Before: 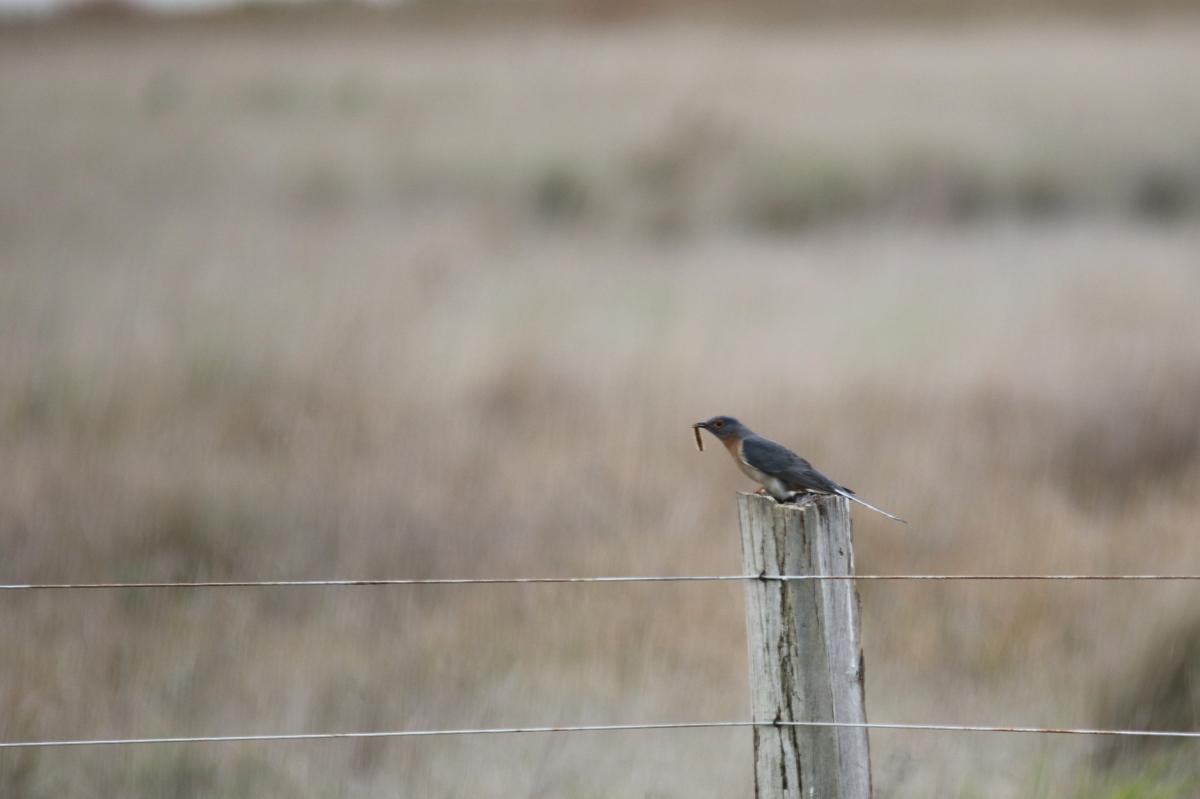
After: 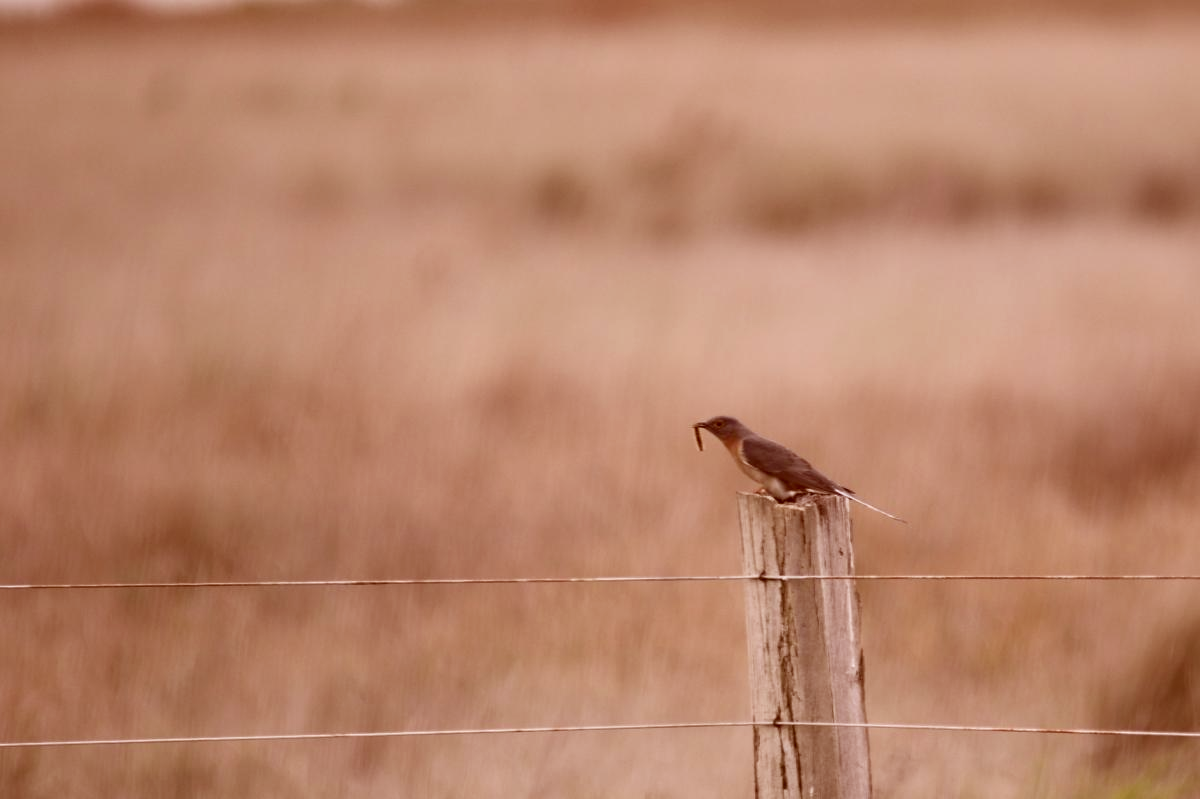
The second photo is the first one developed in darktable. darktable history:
color correction: highlights a* 9.21, highlights b* 8.54, shadows a* 39.39, shadows b* 39.93, saturation 0.812
